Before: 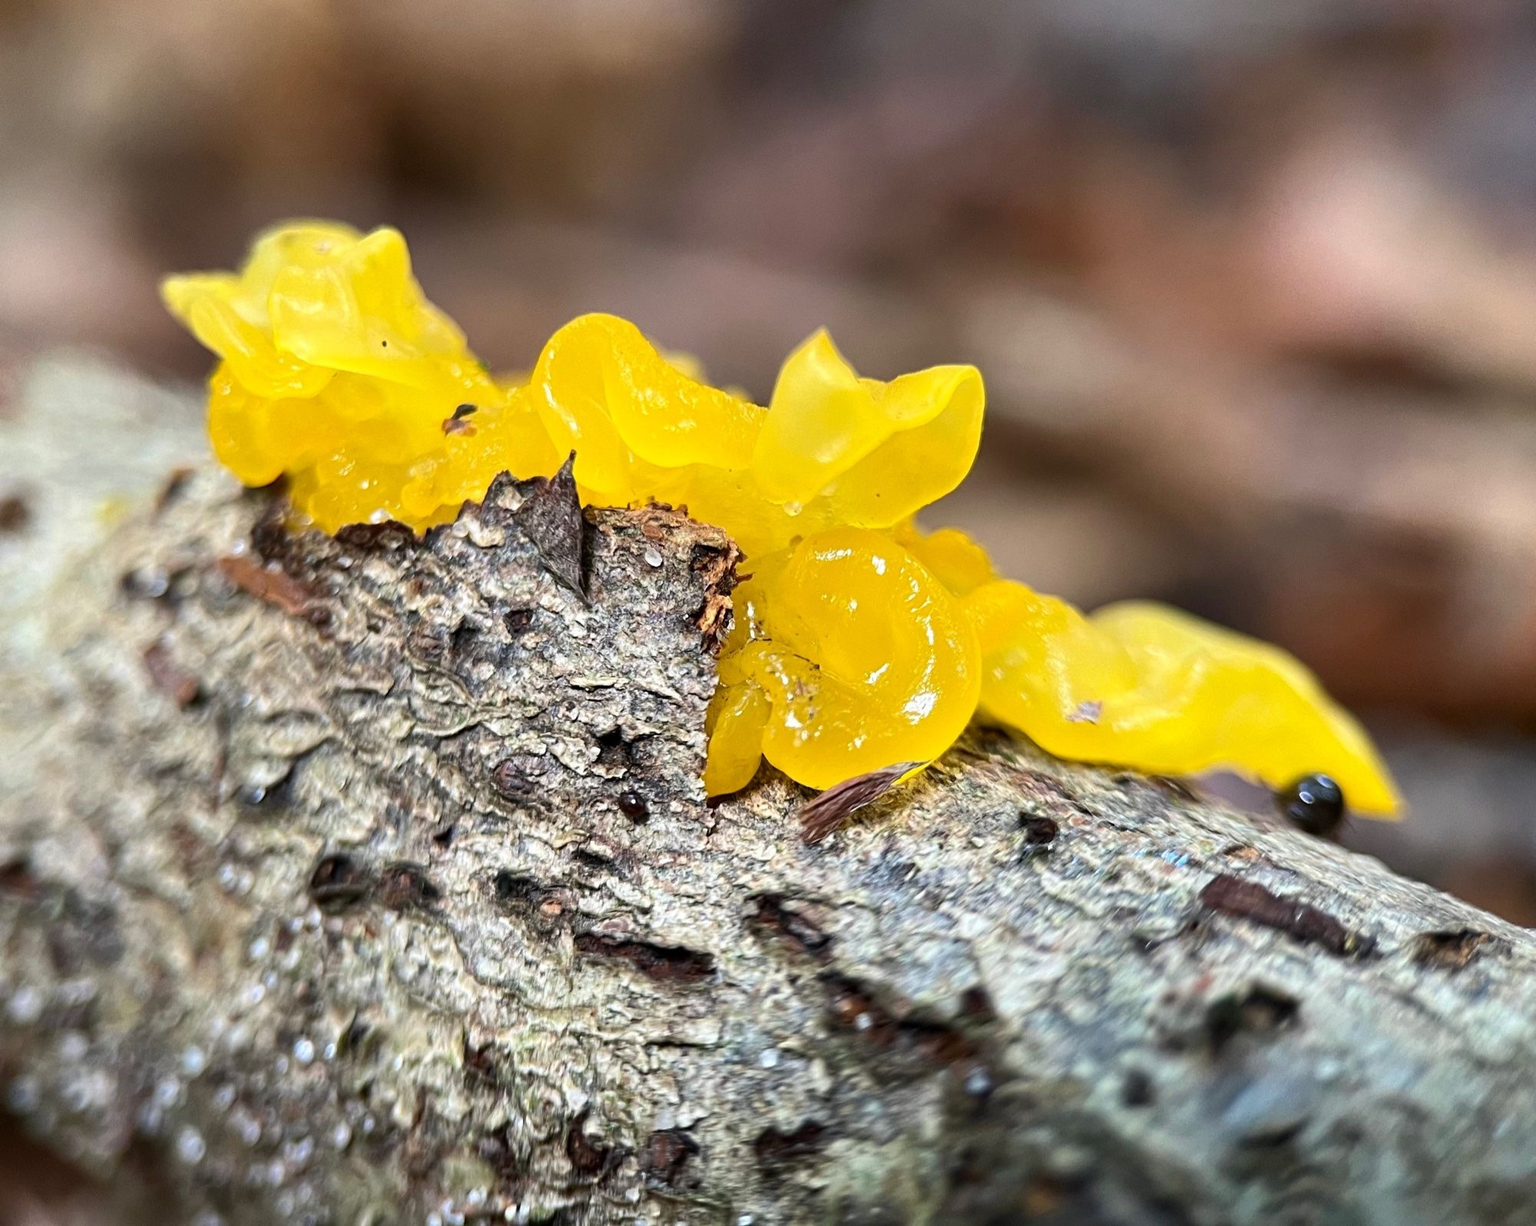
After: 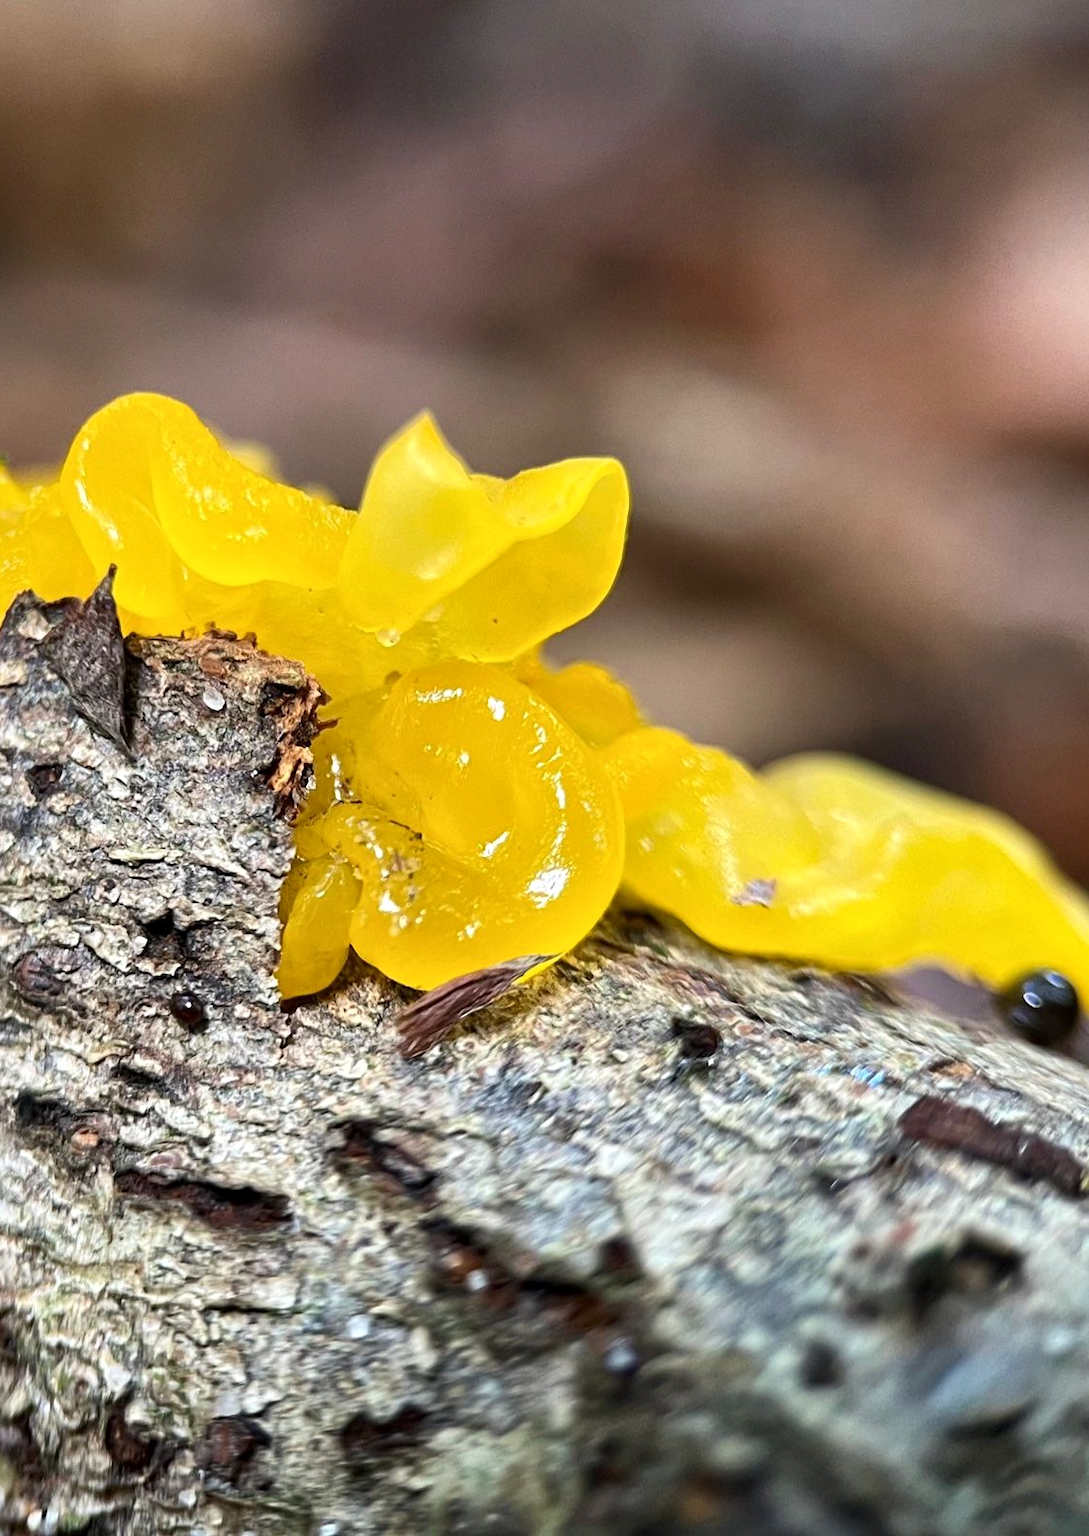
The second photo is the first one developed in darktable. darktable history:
local contrast: mode bilateral grid, contrast 20, coarseness 50, detail 119%, midtone range 0.2
crop: left 31.462%, top 0.023%, right 11.974%
